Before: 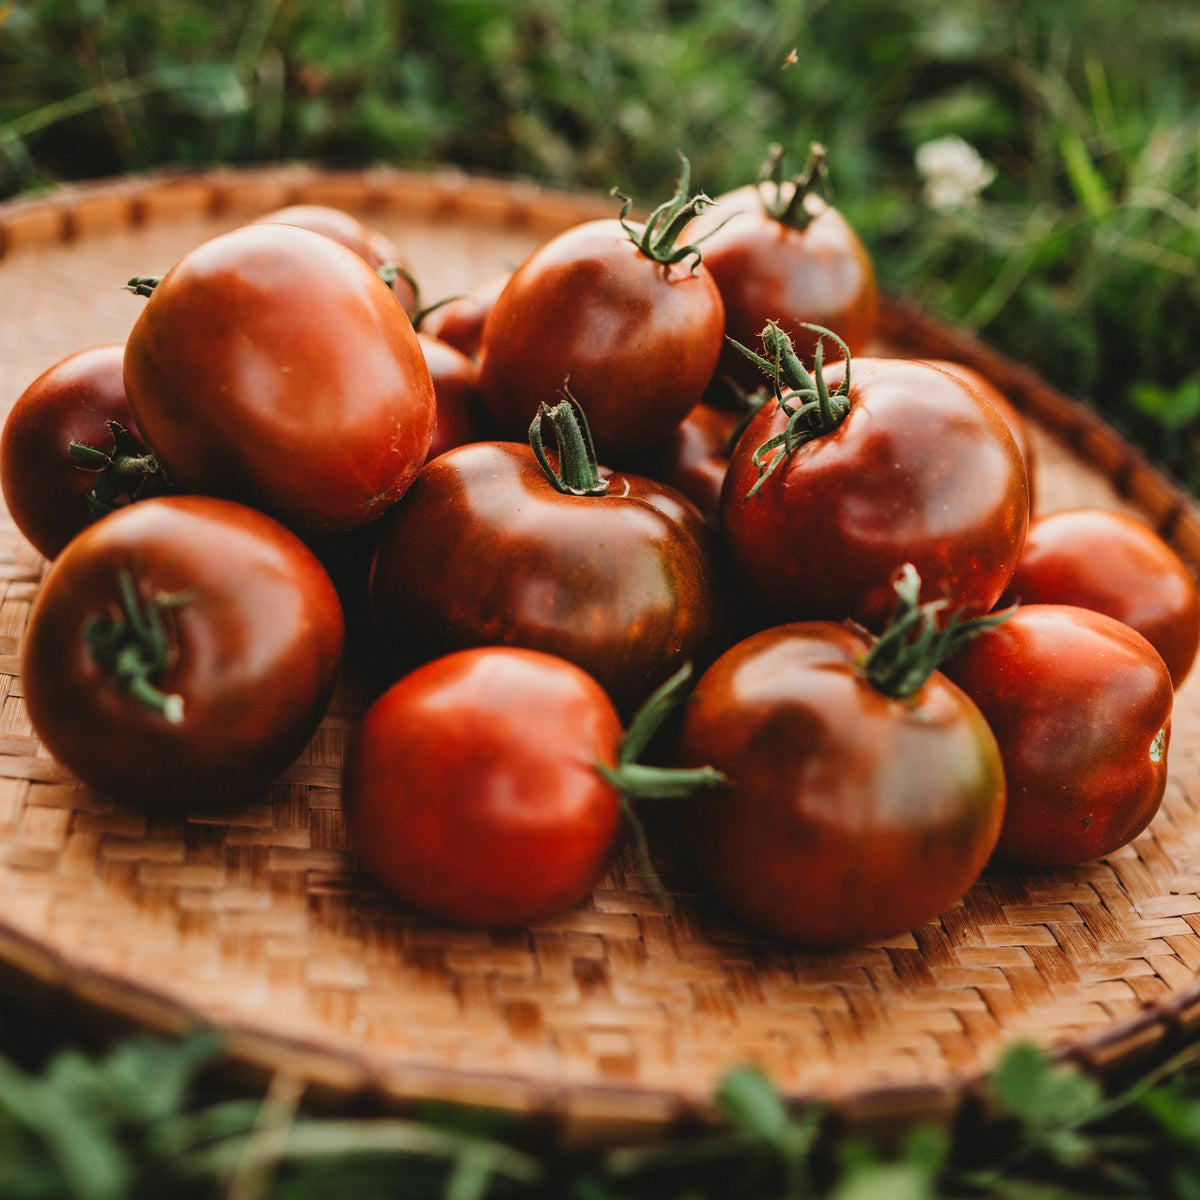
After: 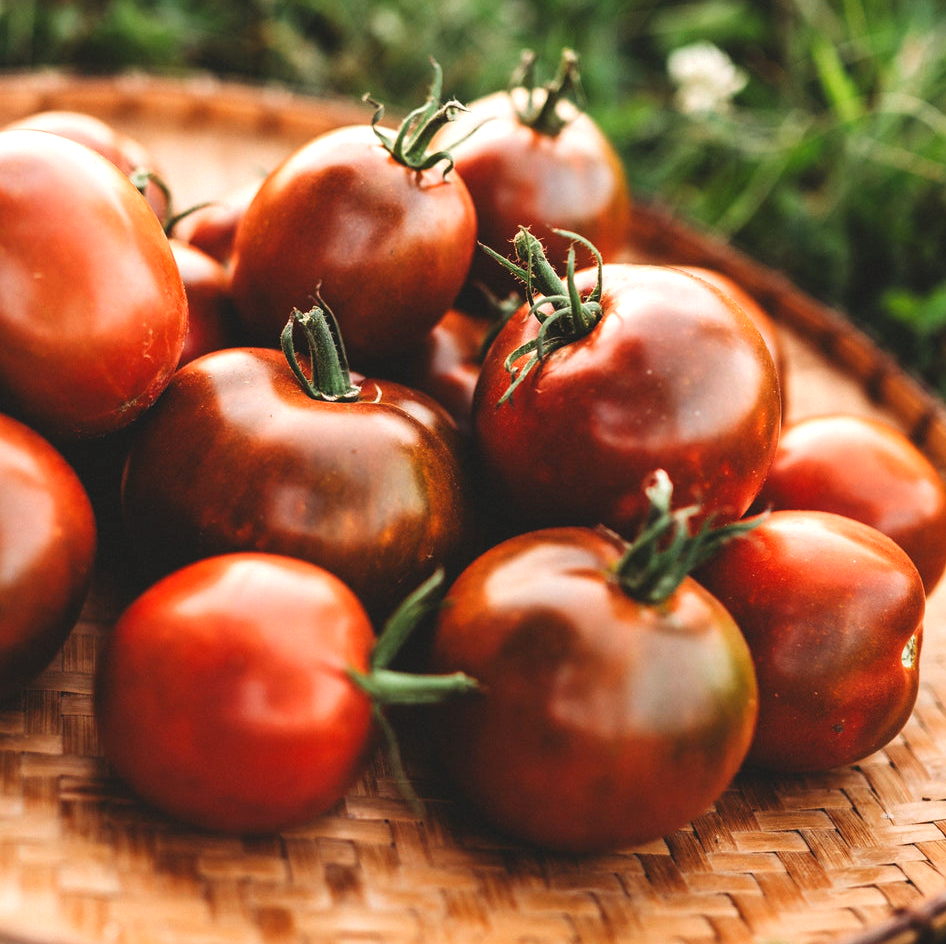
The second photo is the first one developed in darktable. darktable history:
crop and rotate: left 20.74%, top 7.912%, right 0.375%, bottom 13.378%
exposure: black level correction -0.002, exposure 0.54 EV, compensate highlight preservation false
base curve: preserve colors none
